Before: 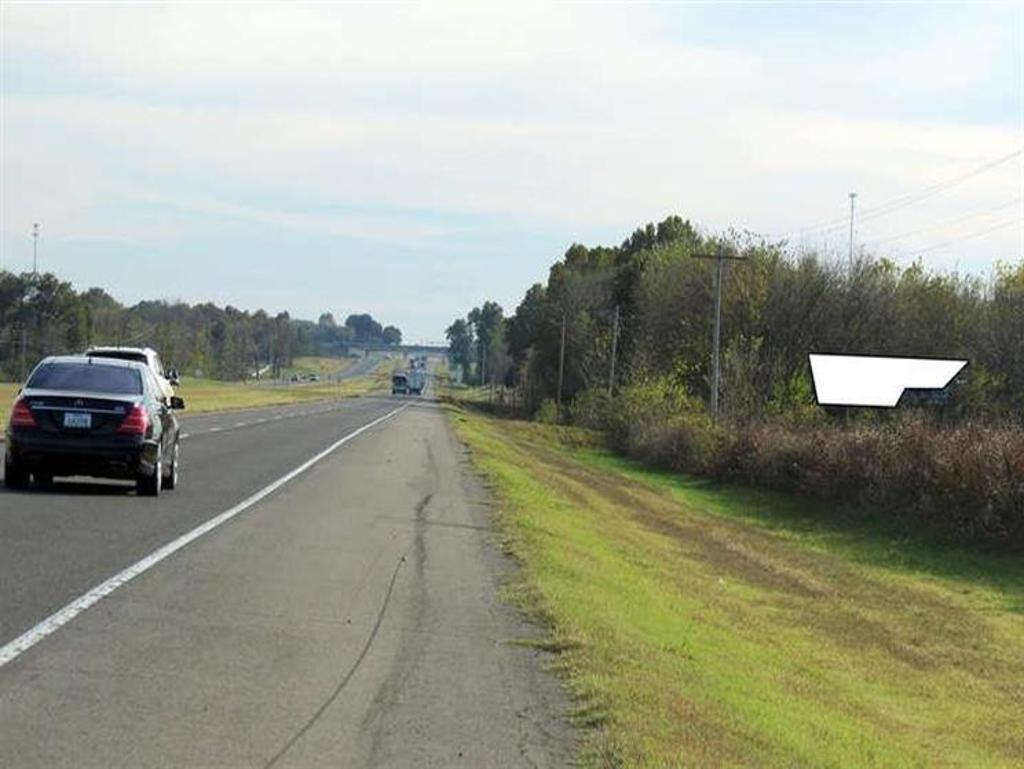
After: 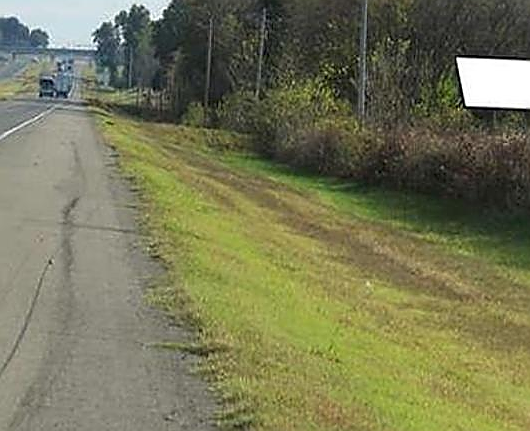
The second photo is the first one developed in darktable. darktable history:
crop: left 34.552%, top 38.736%, right 13.621%, bottom 5.2%
sharpen: radius 1.348, amount 1.262, threshold 0.636
